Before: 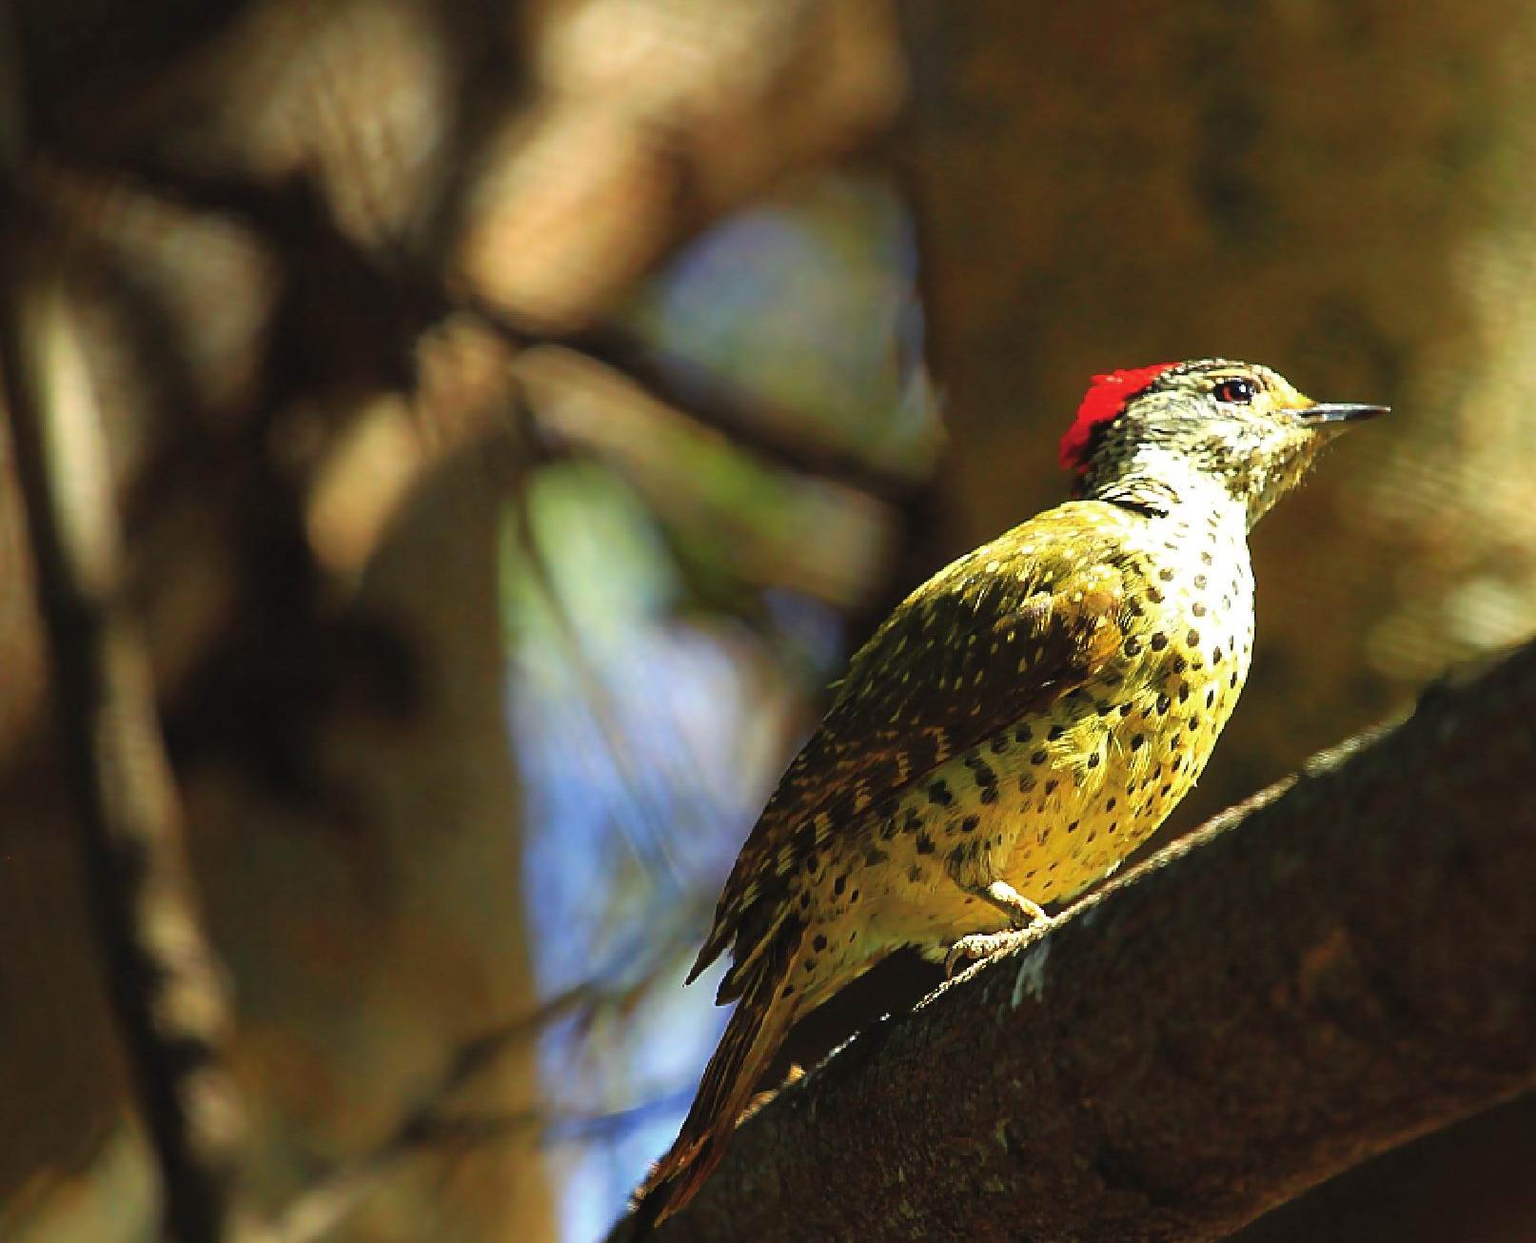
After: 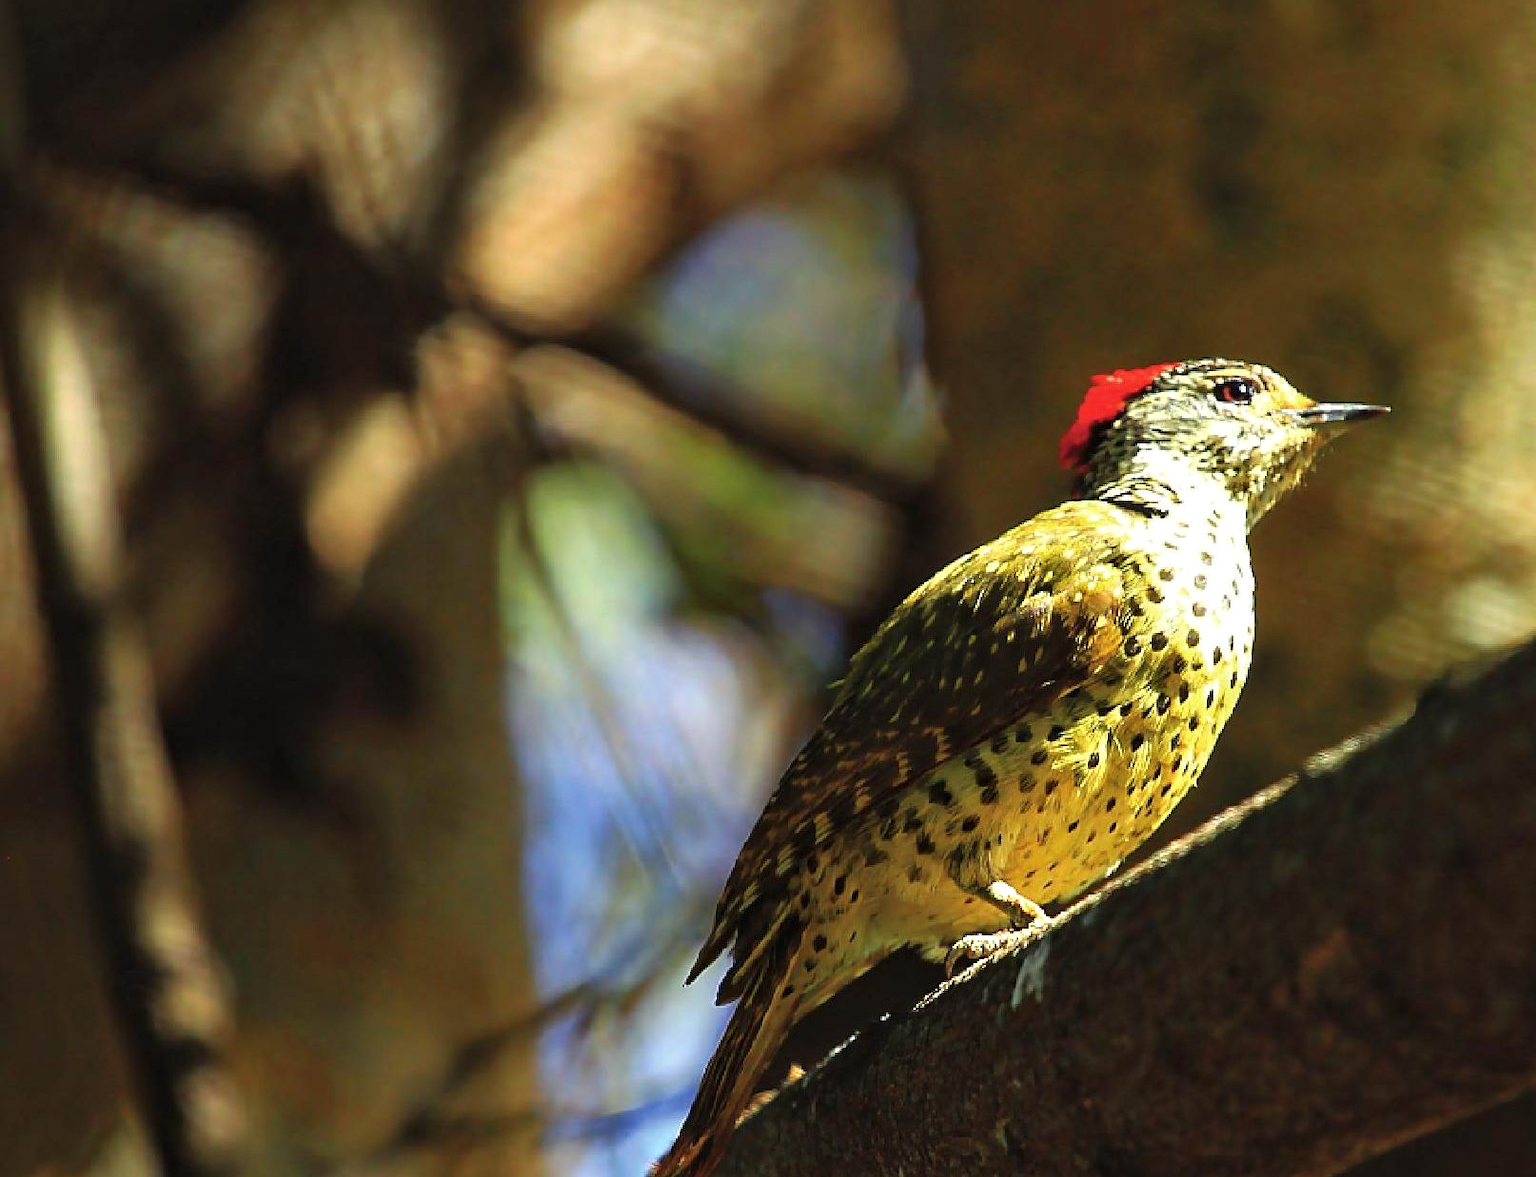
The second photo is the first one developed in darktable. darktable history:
contrast equalizer: octaves 7, y [[0.511, 0.558, 0.631, 0.632, 0.559, 0.512], [0.5 ×6], [0.507, 0.559, 0.627, 0.644, 0.647, 0.647], [0 ×6], [0 ×6]], mix 0.289
crop and rotate: top 0%, bottom 5.209%
